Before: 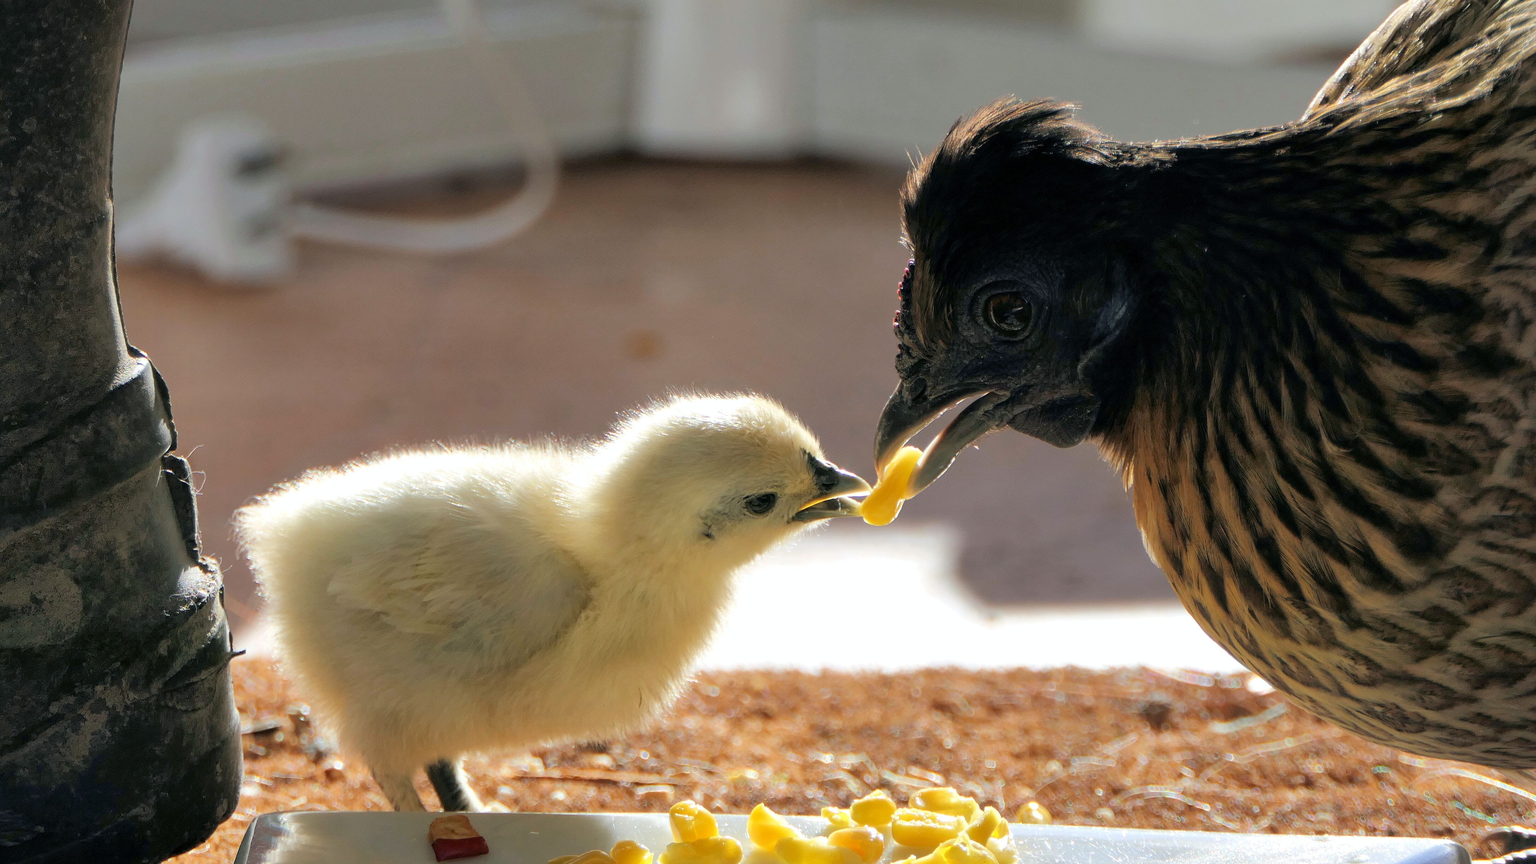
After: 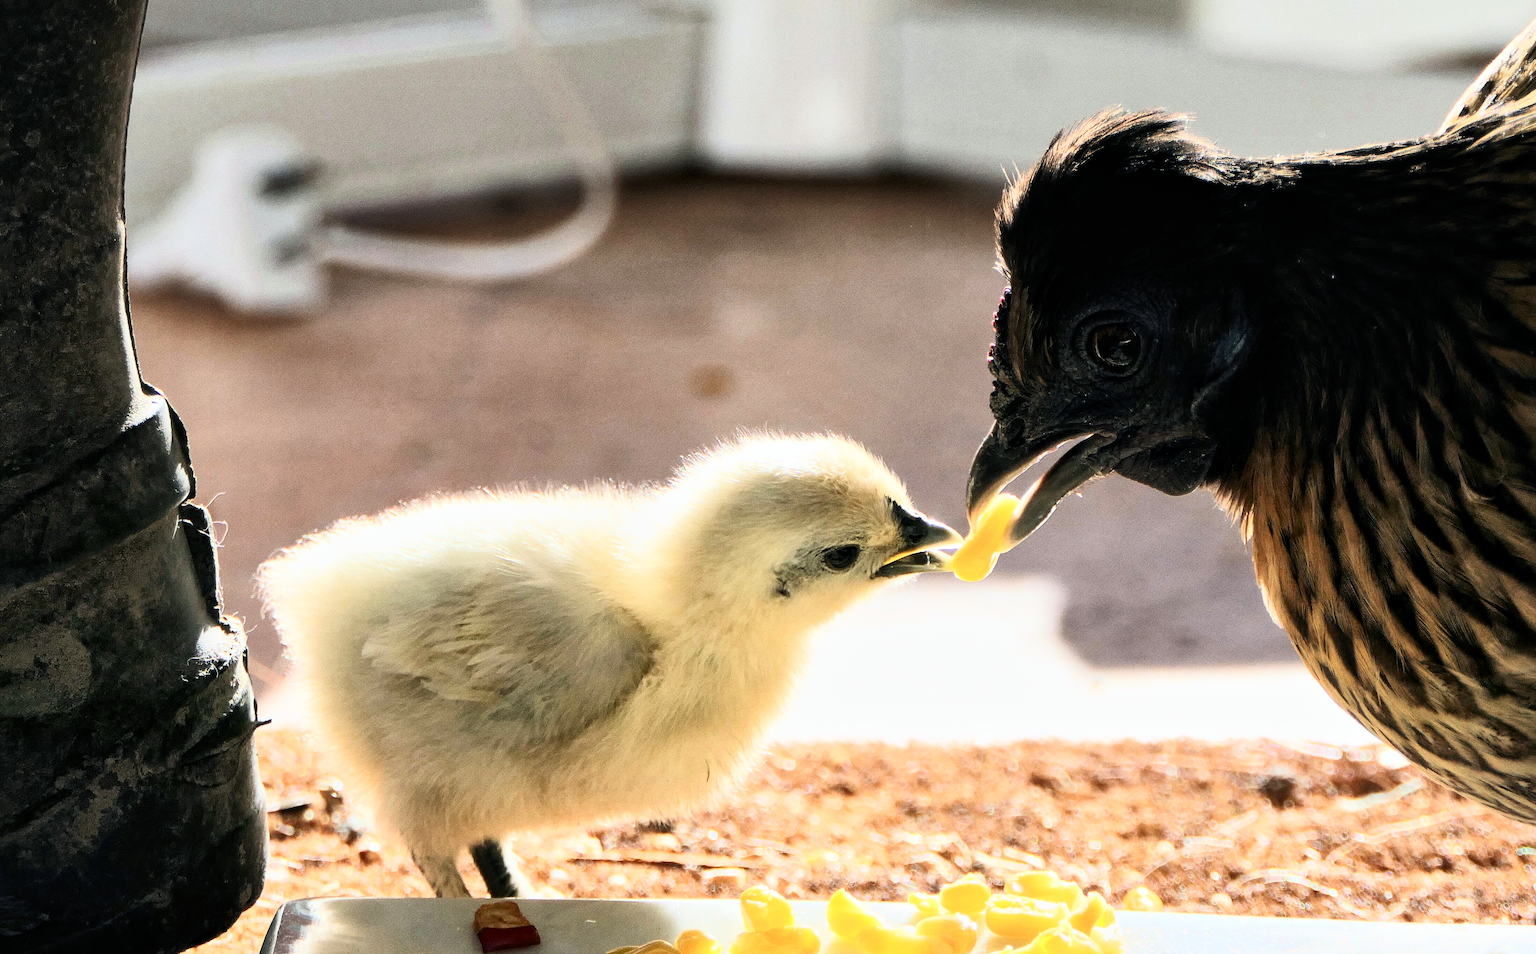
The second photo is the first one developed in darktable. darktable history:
grain: coarseness 3.21 ISO
filmic rgb: black relative exposure -7.65 EV, white relative exposure 4.56 EV, hardness 3.61
contrast brightness saturation: contrast 0.62, brightness 0.34, saturation 0.14
crop: right 9.509%, bottom 0.031%
local contrast: mode bilateral grid, contrast 20, coarseness 50, detail 120%, midtone range 0.2
